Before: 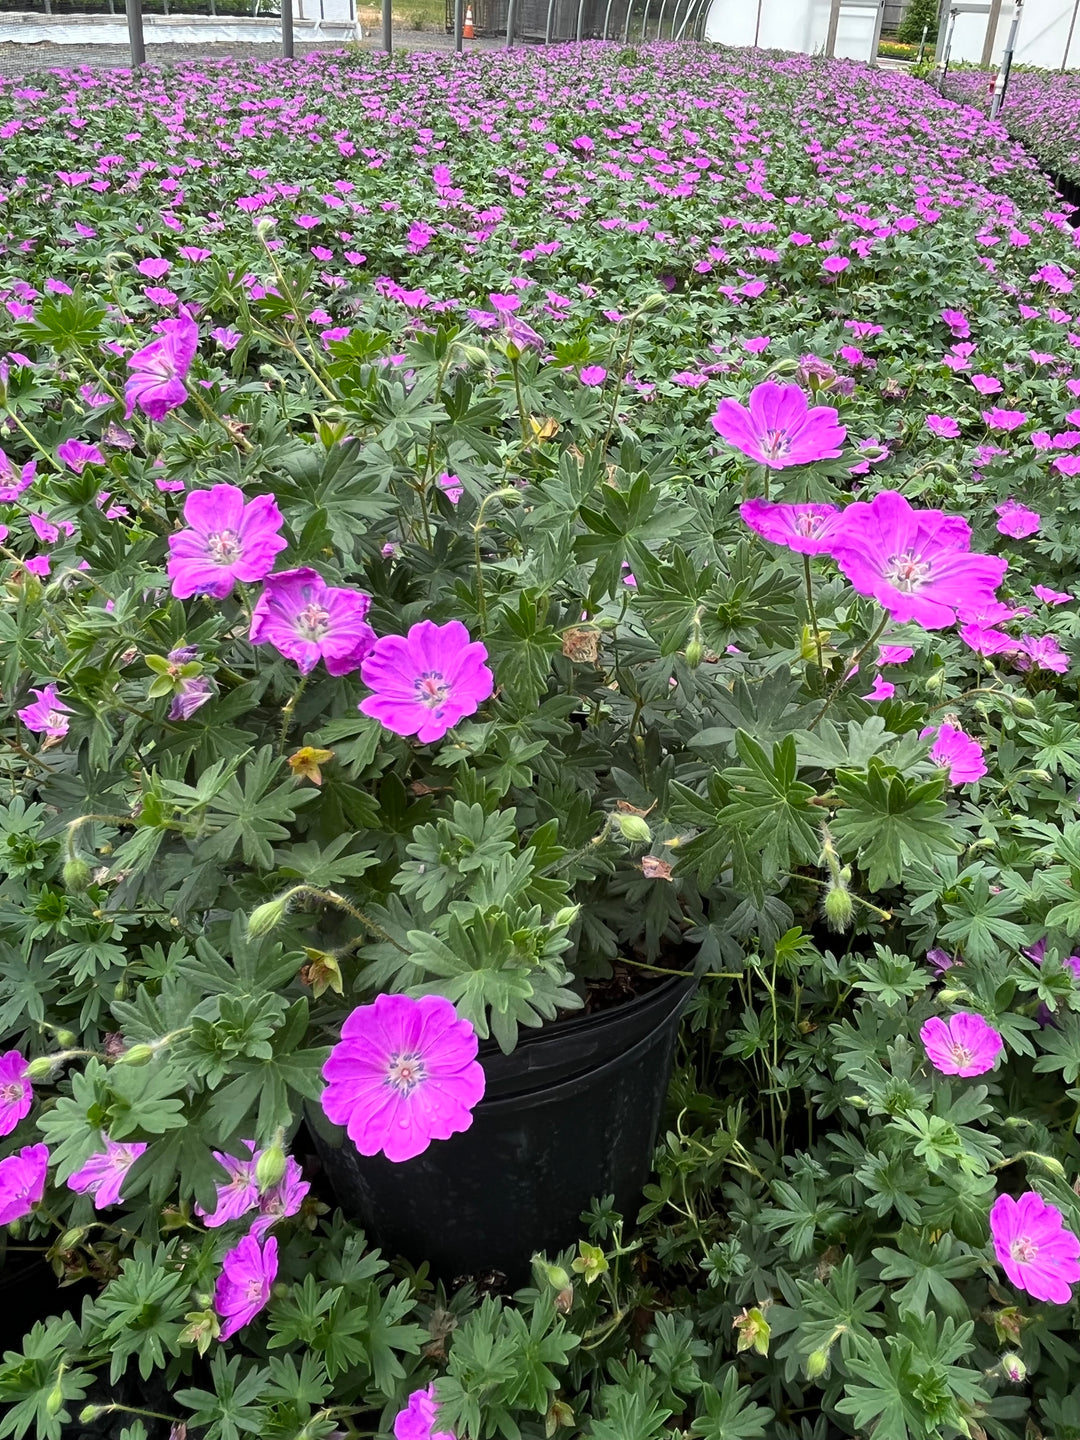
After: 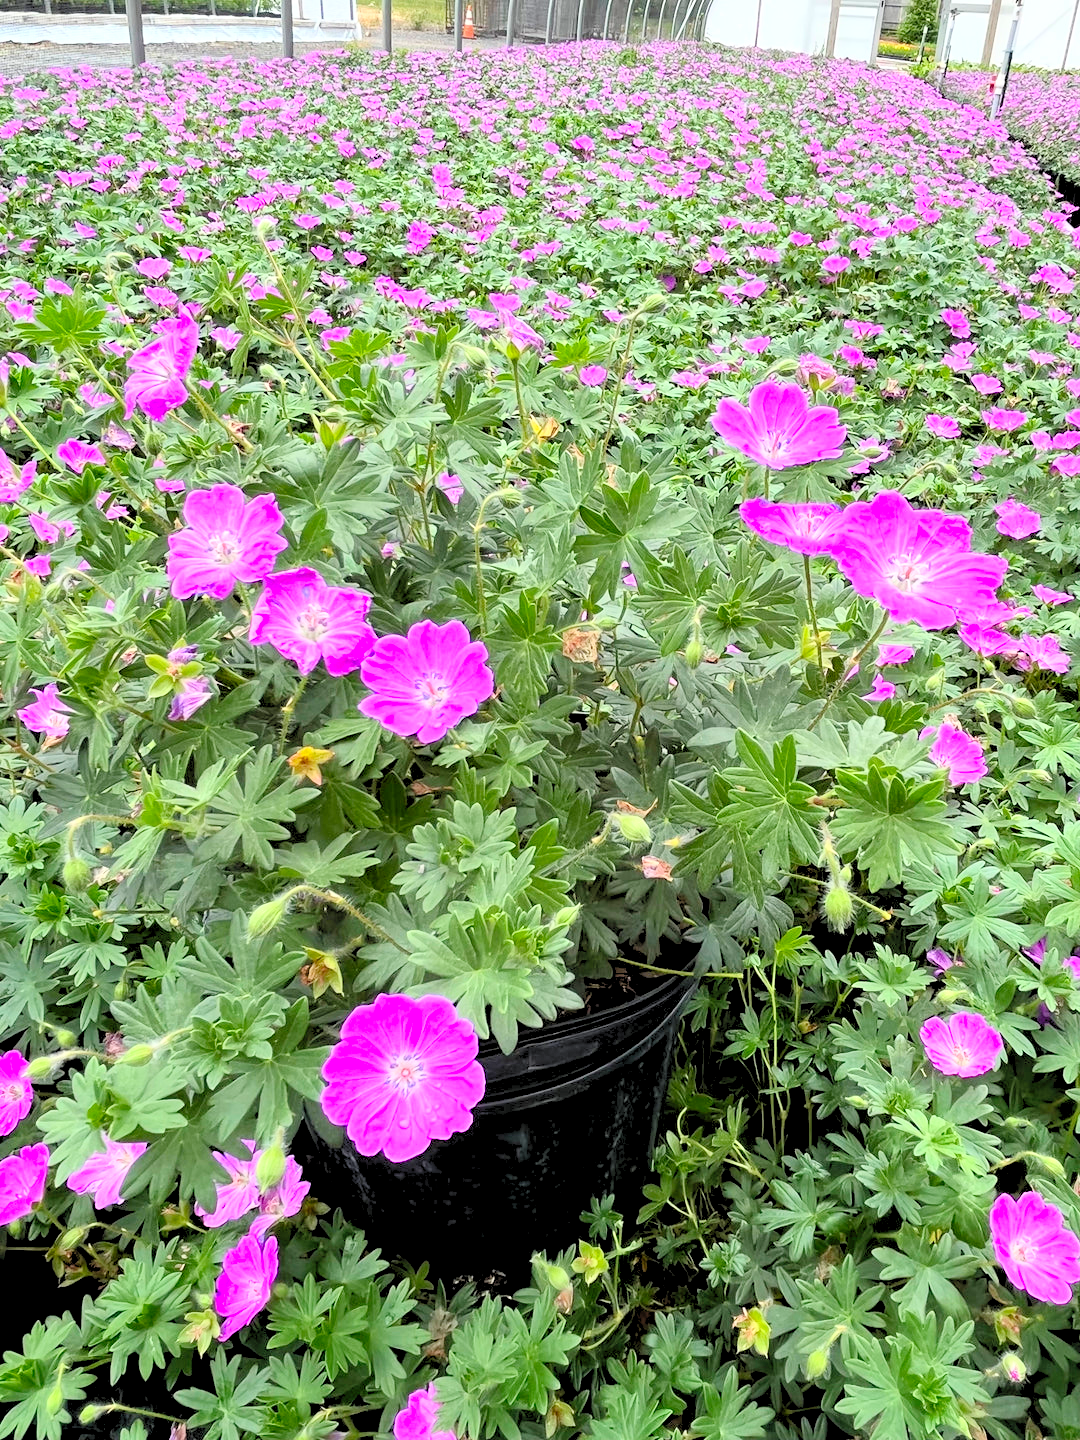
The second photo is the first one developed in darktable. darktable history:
levels: levels [0.093, 0.434, 0.988]
contrast brightness saturation: contrast 0.2, brightness 0.16, saturation 0.22
